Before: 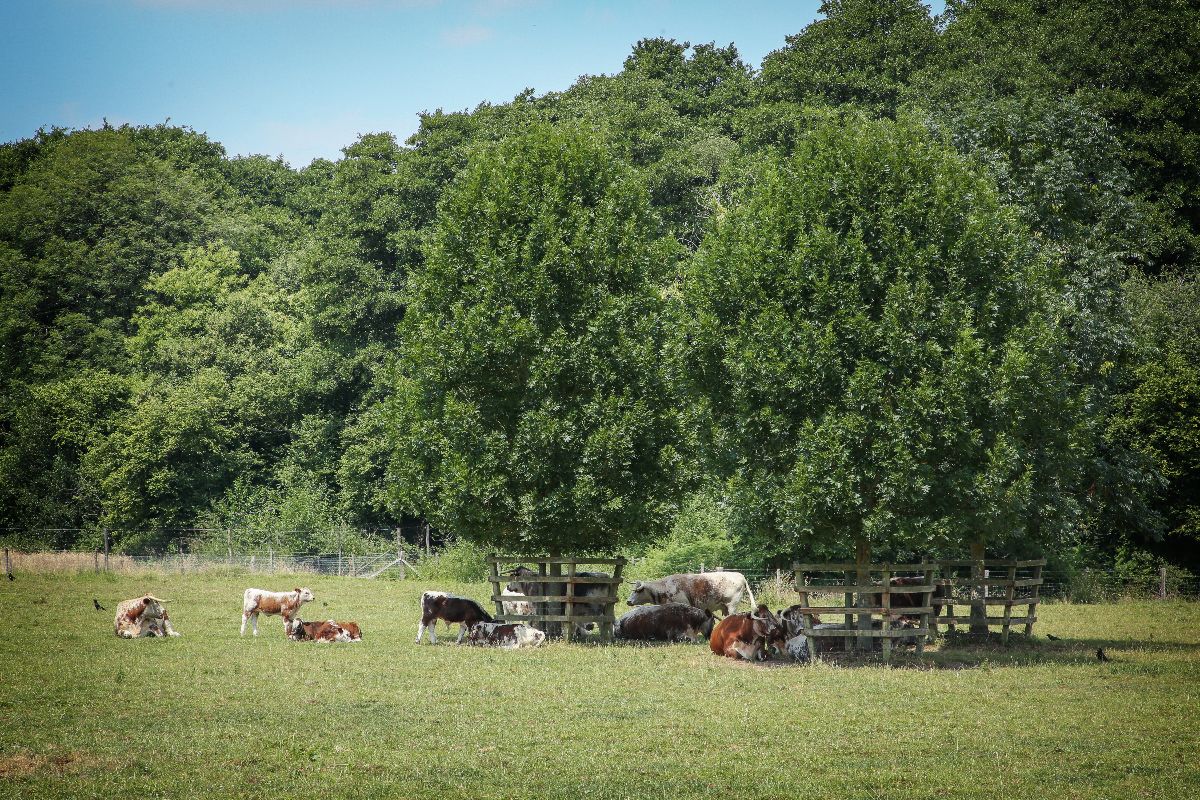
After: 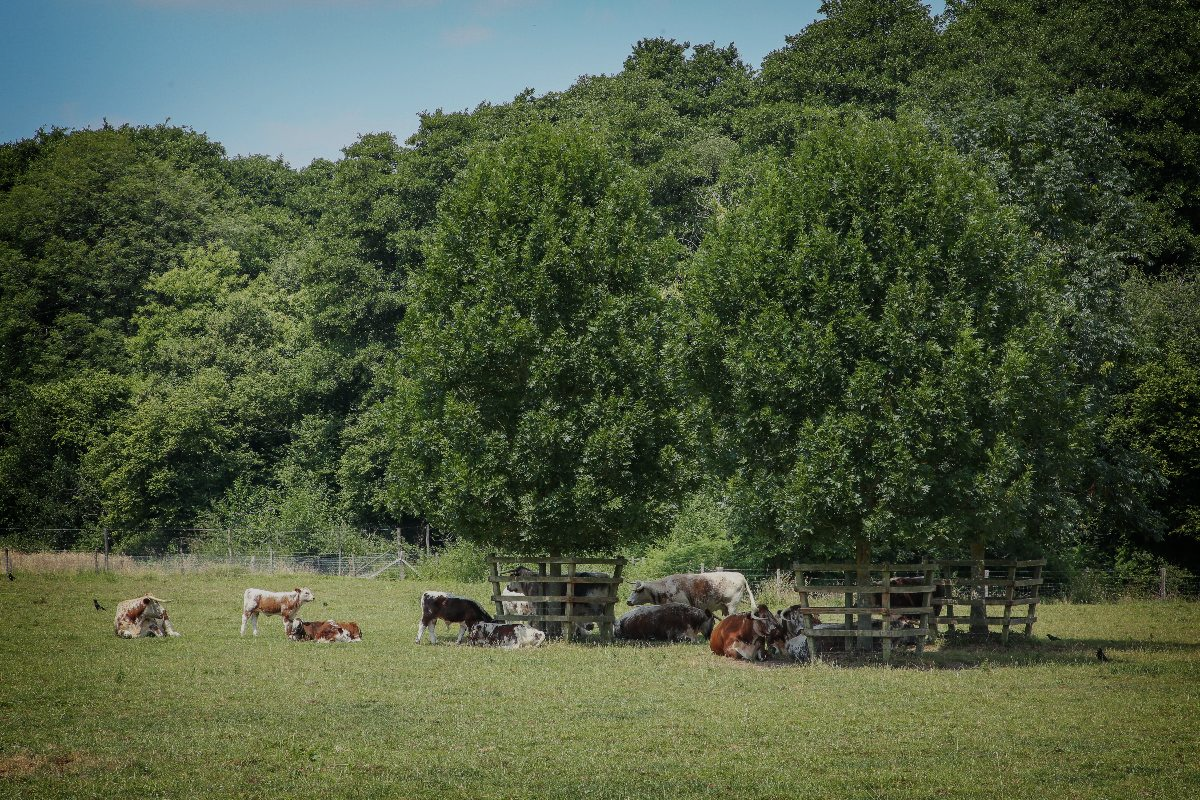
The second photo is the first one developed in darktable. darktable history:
exposure: exposure -0.609 EV, compensate highlight preservation false
